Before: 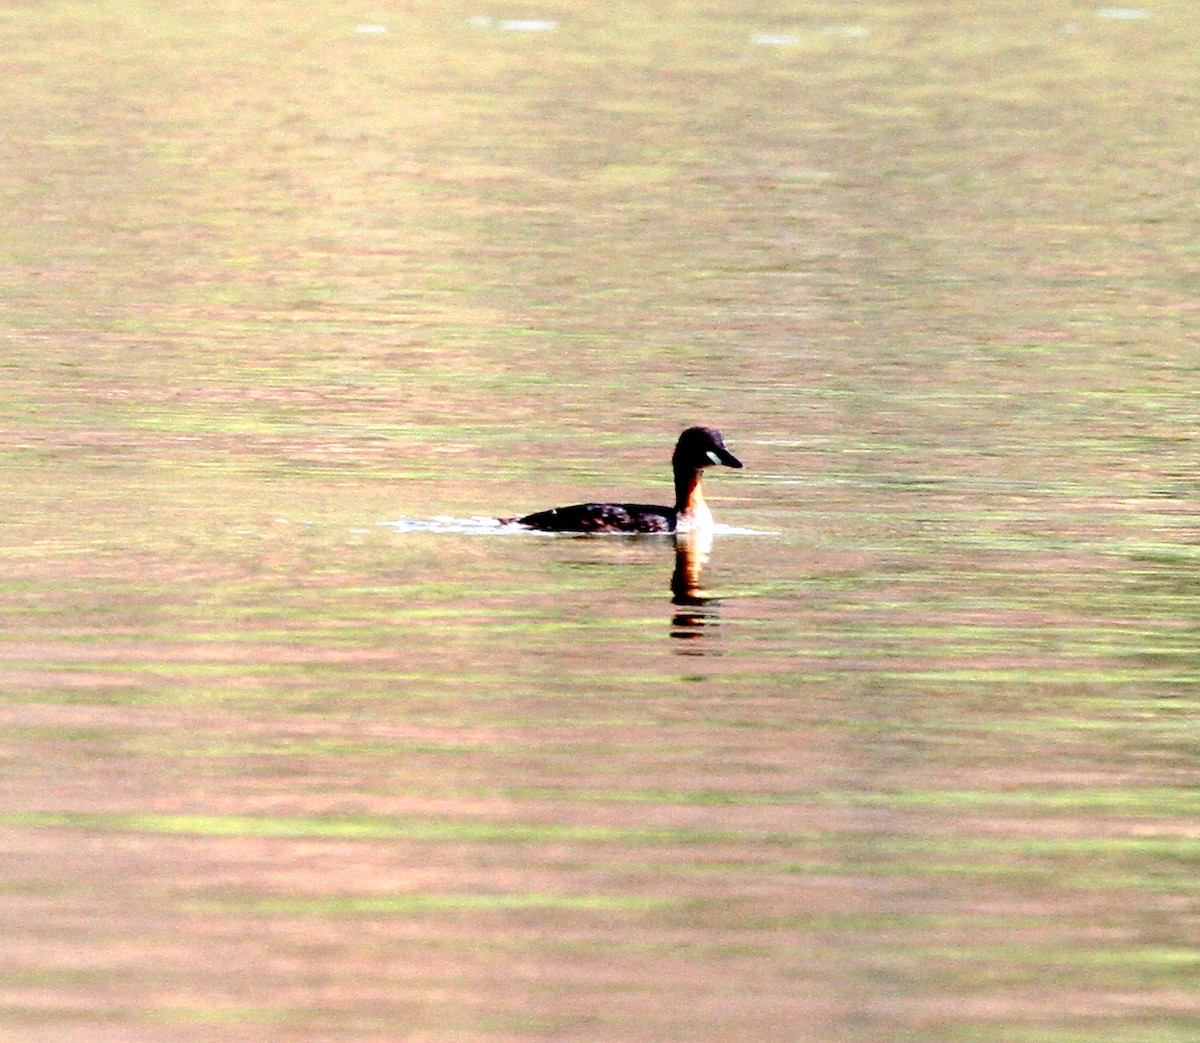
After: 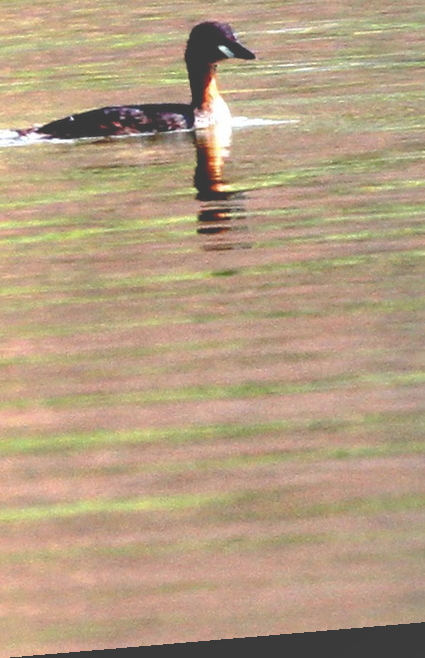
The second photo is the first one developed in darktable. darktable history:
crop: left 40.878%, top 39.176%, right 25.993%, bottom 3.081%
shadows and highlights: on, module defaults
exposure: black level correction -0.028, compensate highlight preservation false
rotate and perspective: rotation -4.86°, automatic cropping off
